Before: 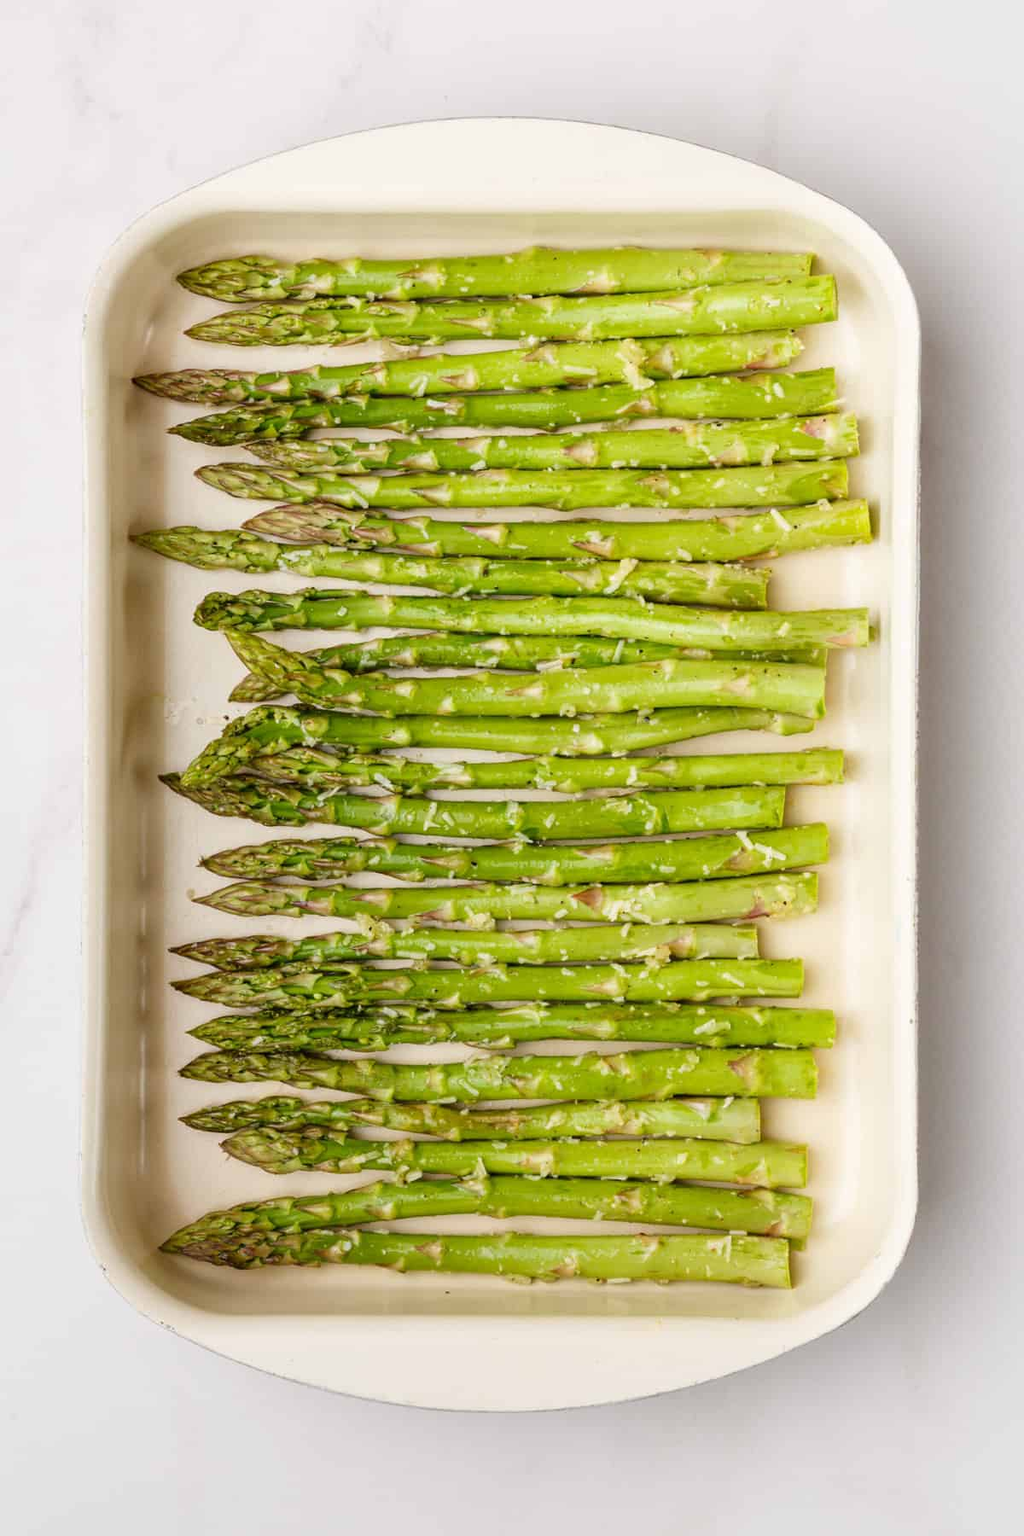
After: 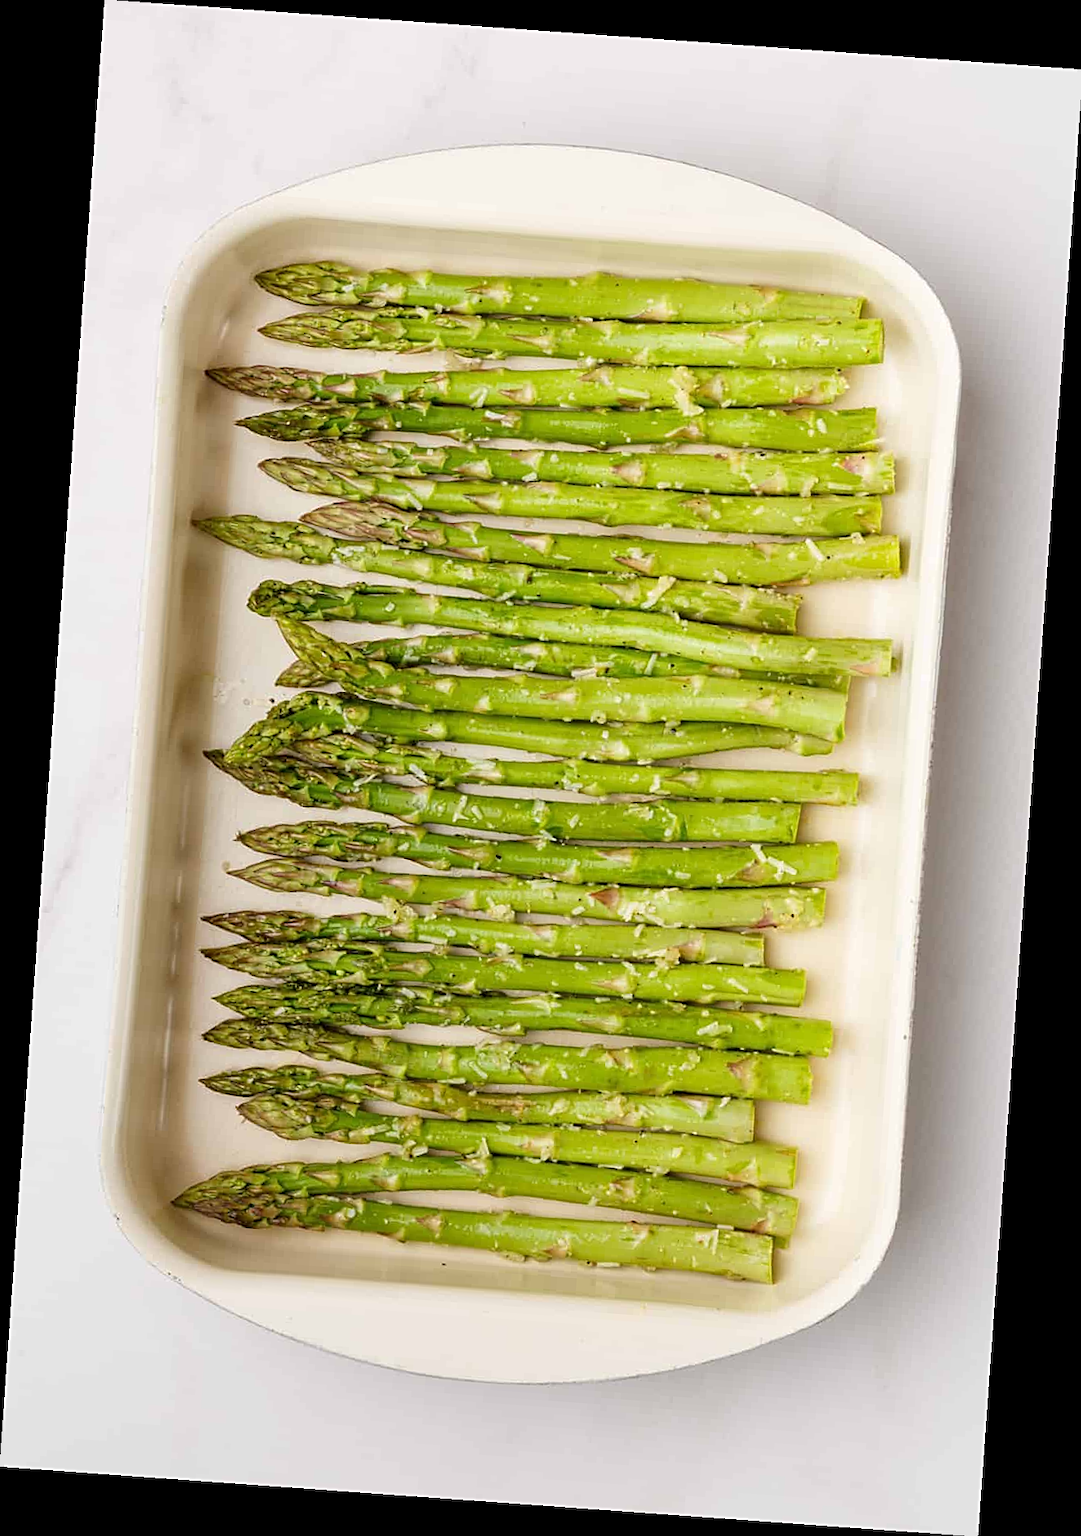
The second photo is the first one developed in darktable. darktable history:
rotate and perspective: rotation 4.1°, automatic cropping off
sharpen: on, module defaults
